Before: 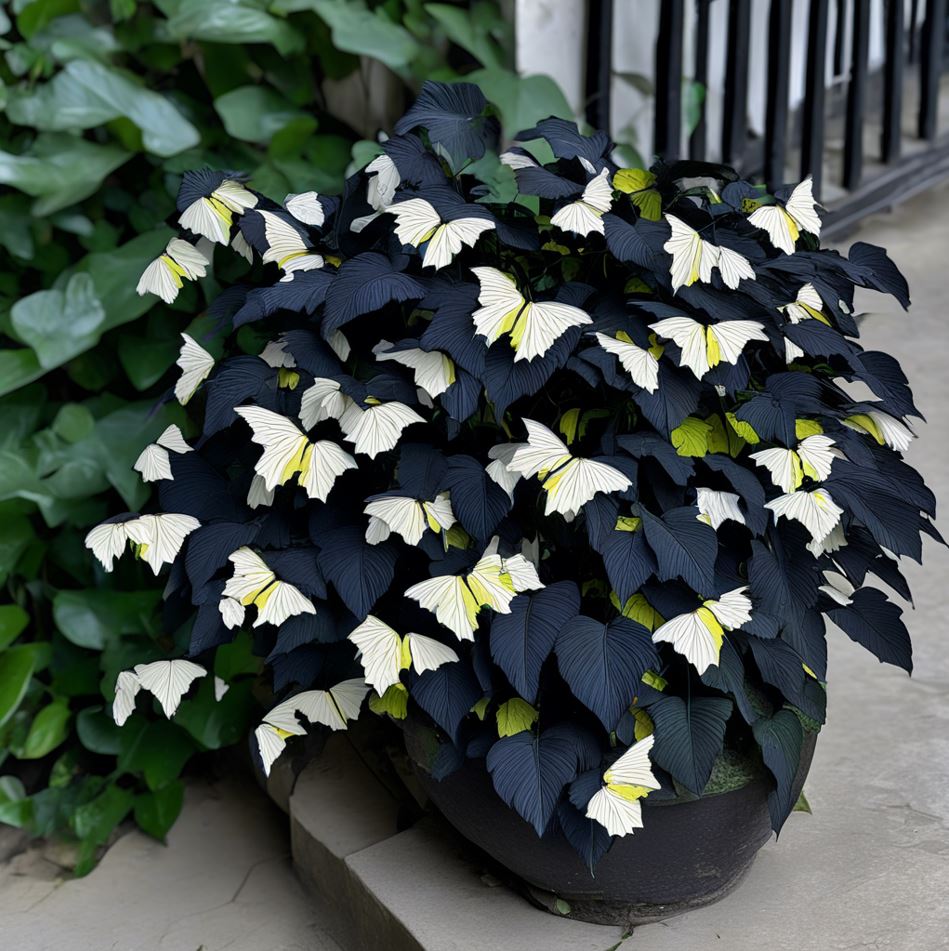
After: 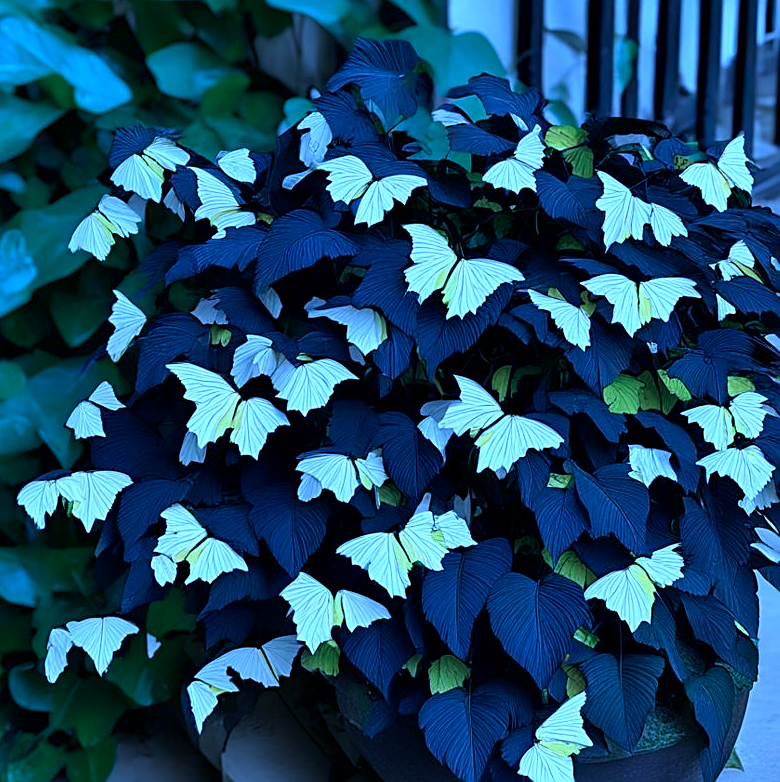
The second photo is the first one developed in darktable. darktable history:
sharpen: on, module defaults
crop and rotate: left 7.196%, top 4.574%, right 10.605%, bottom 13.178%
color calibration: illuminant as shot in camera, x 0.462, y 0.419, temperature 2651.64 K
